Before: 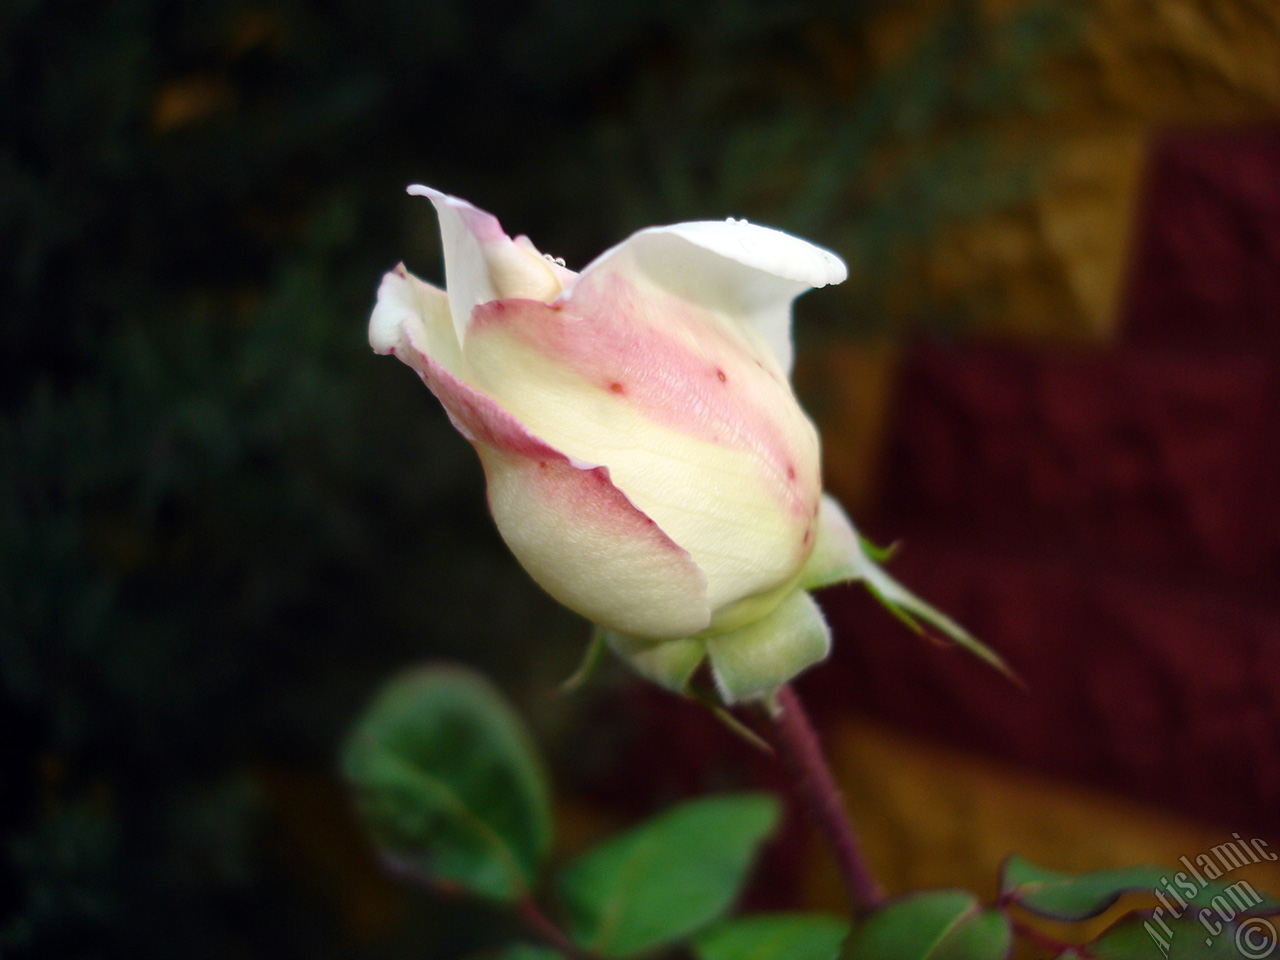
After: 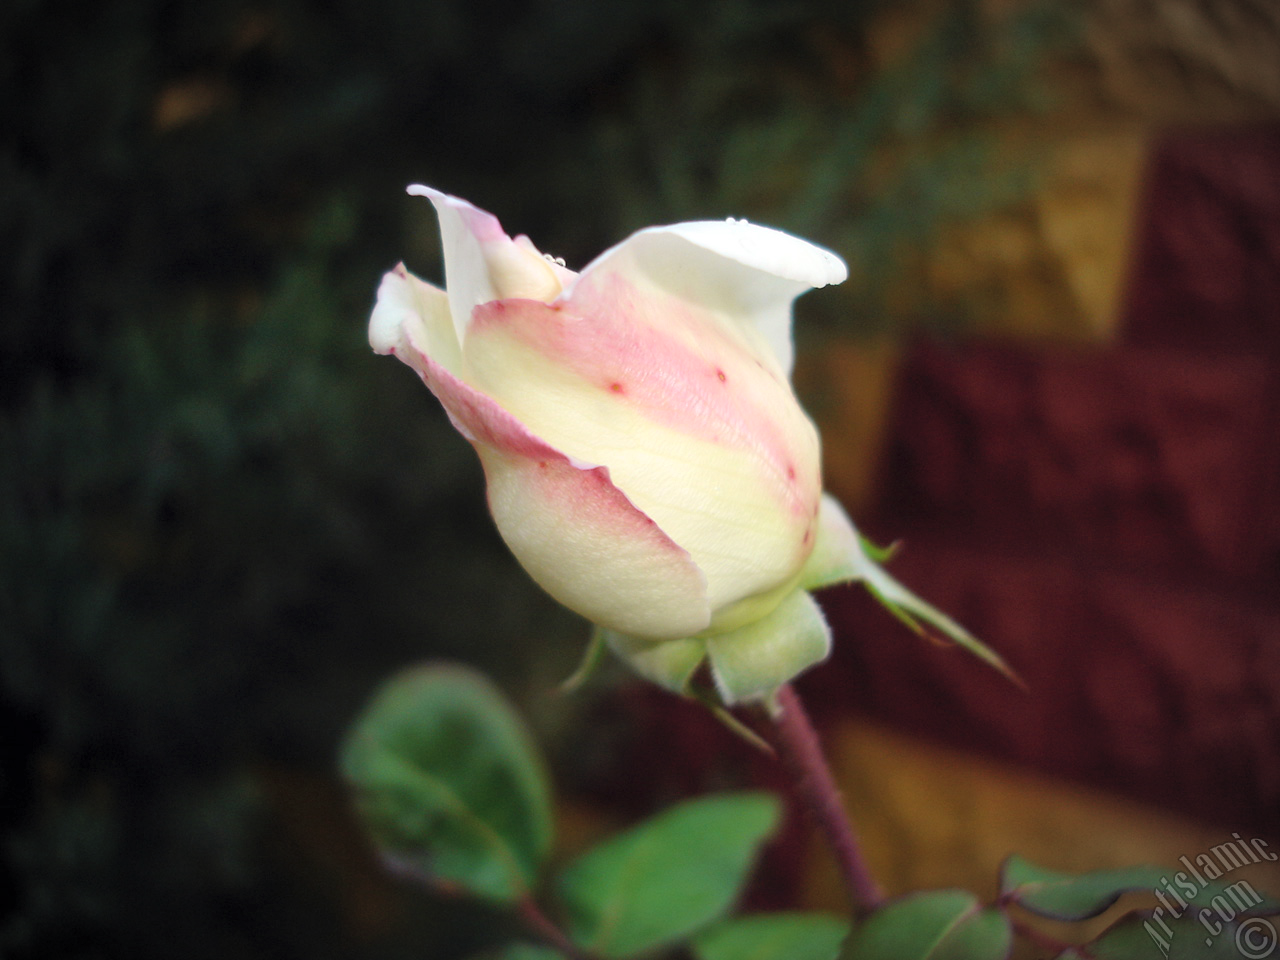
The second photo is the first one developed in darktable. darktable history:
vignetting: fall-off start 87%, automatic ratio true
contrast brightness saturation: brightness 0.15
